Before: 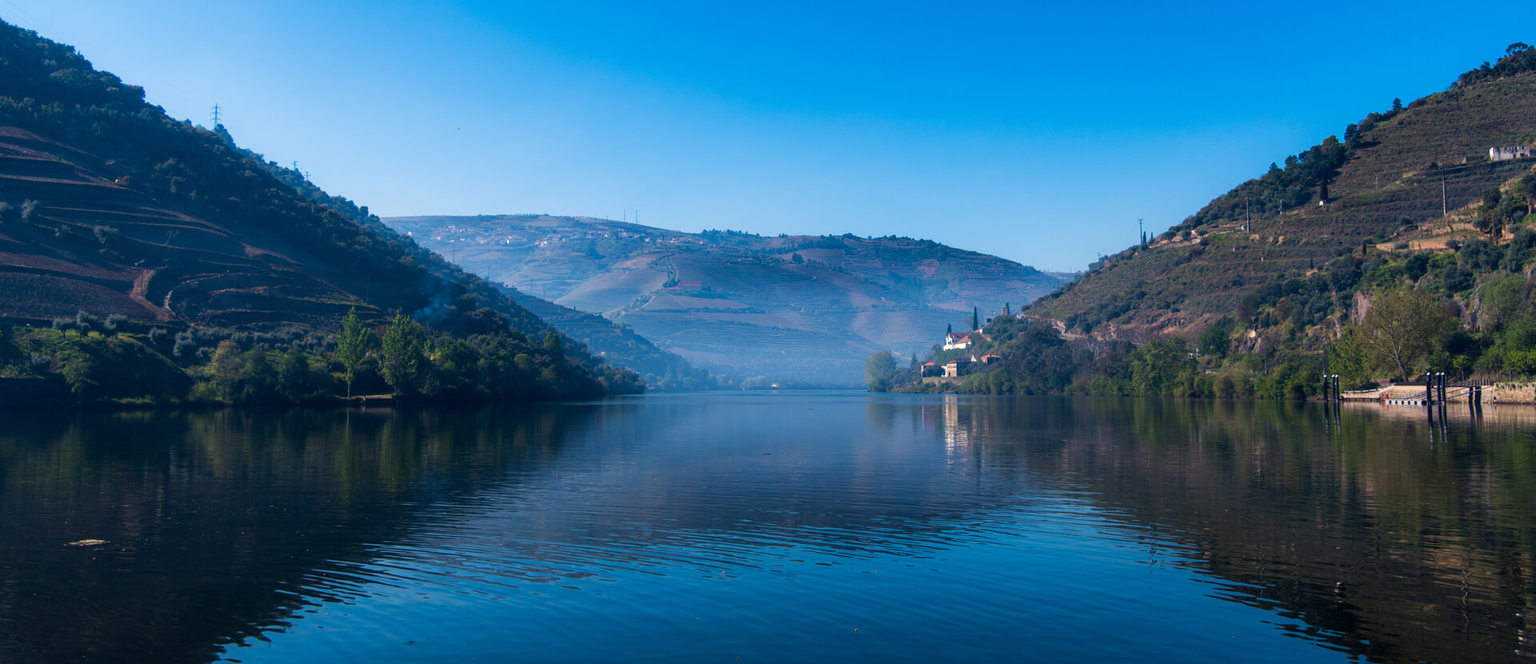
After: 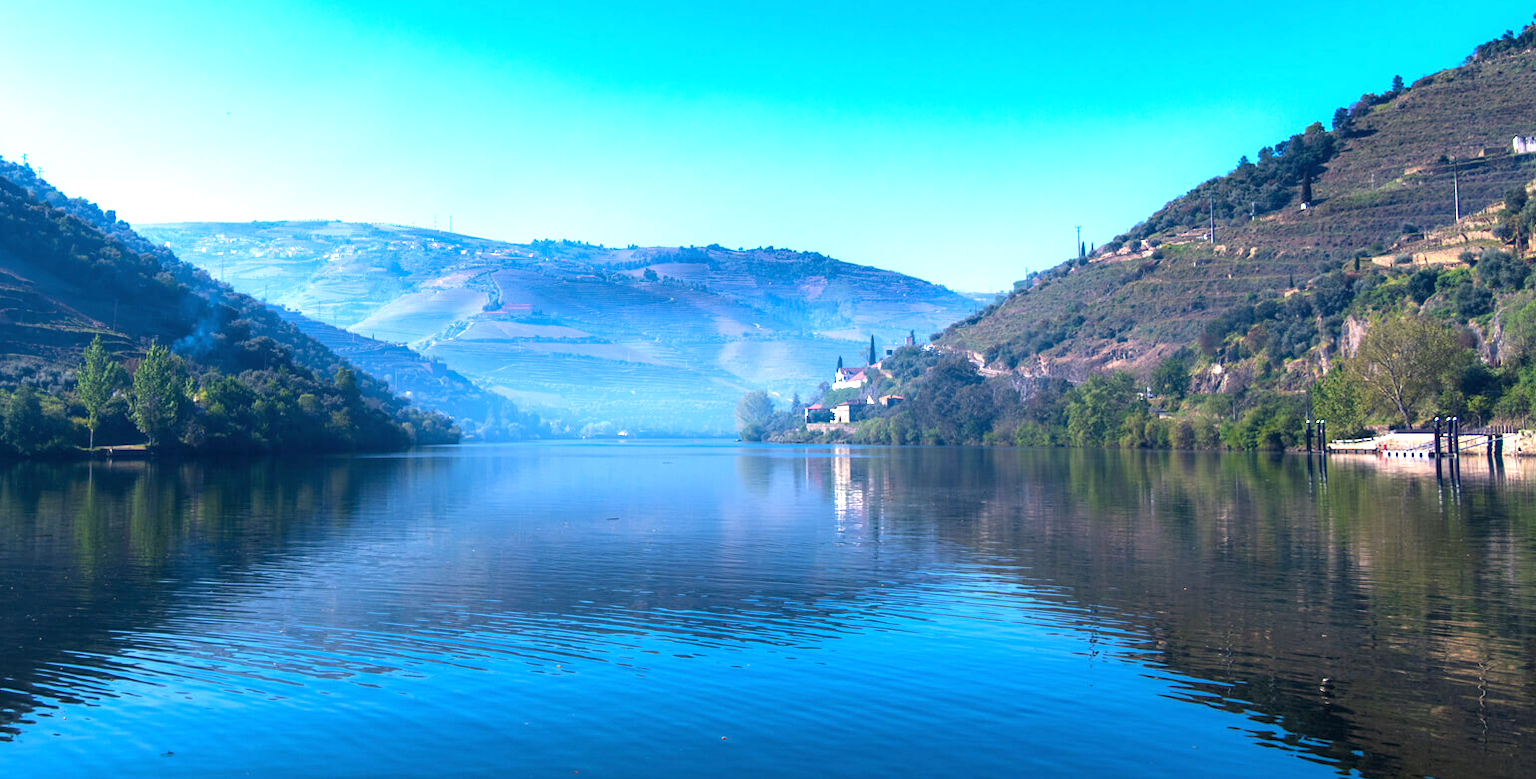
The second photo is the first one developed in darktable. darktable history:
exposure: black level correction 0, exposure 1.388 EV, compensate exposure bias true, compensate highlight preservation false
white balance: red 0.974, blue 1.044
crop and rotate: left 17.959%, top 5.771%, right 1.742%
